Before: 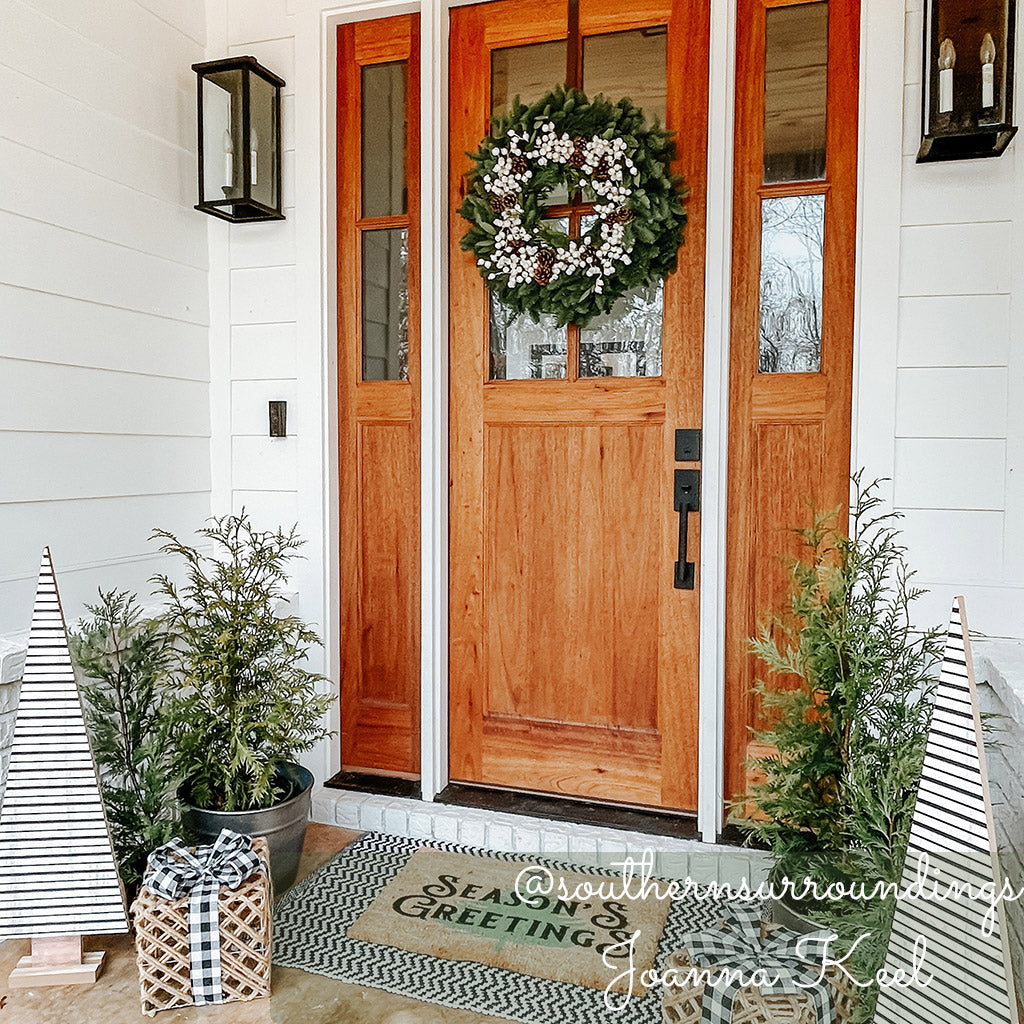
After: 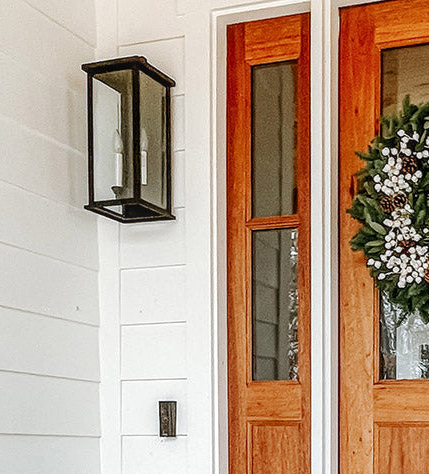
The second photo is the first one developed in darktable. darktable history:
crop and rotate: left 10.817%, top 0.062%, right 47.194%, bottom 53.626%
local contrast: on, module defaults
